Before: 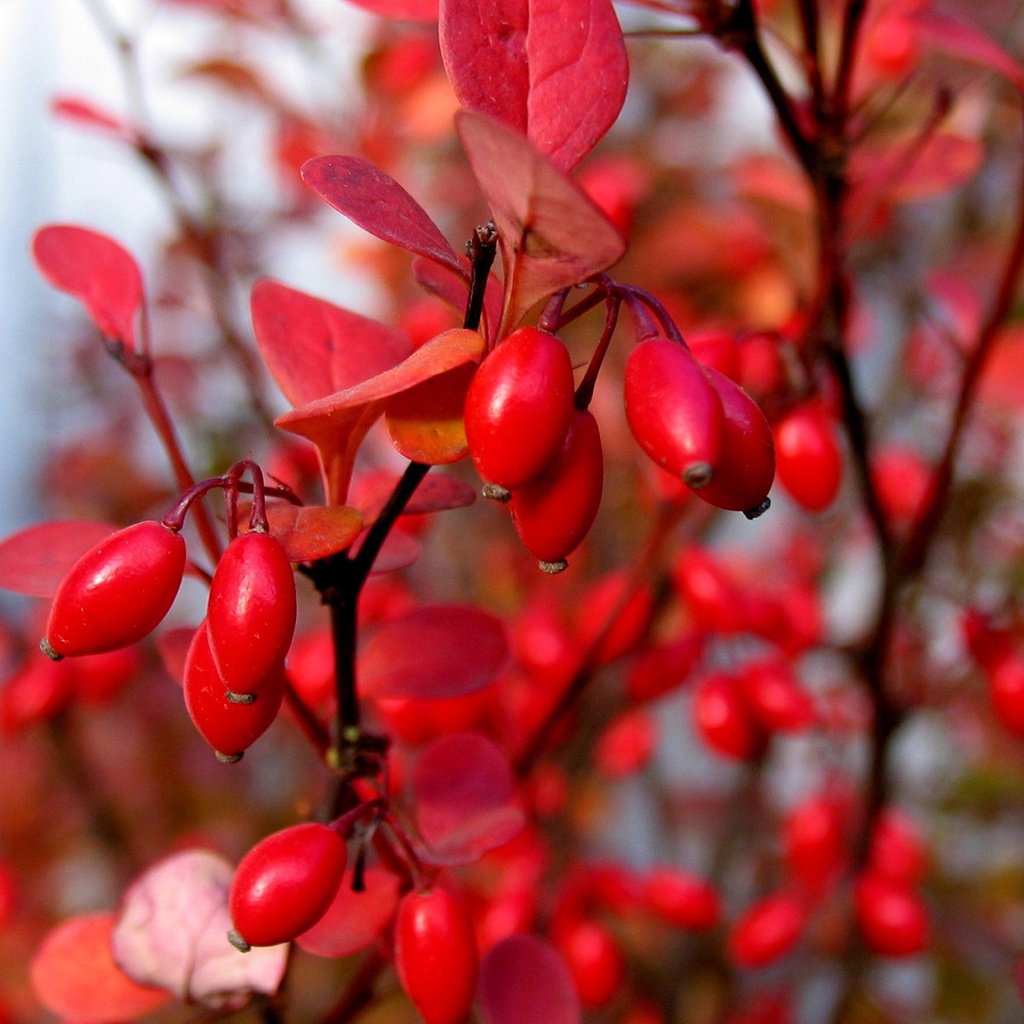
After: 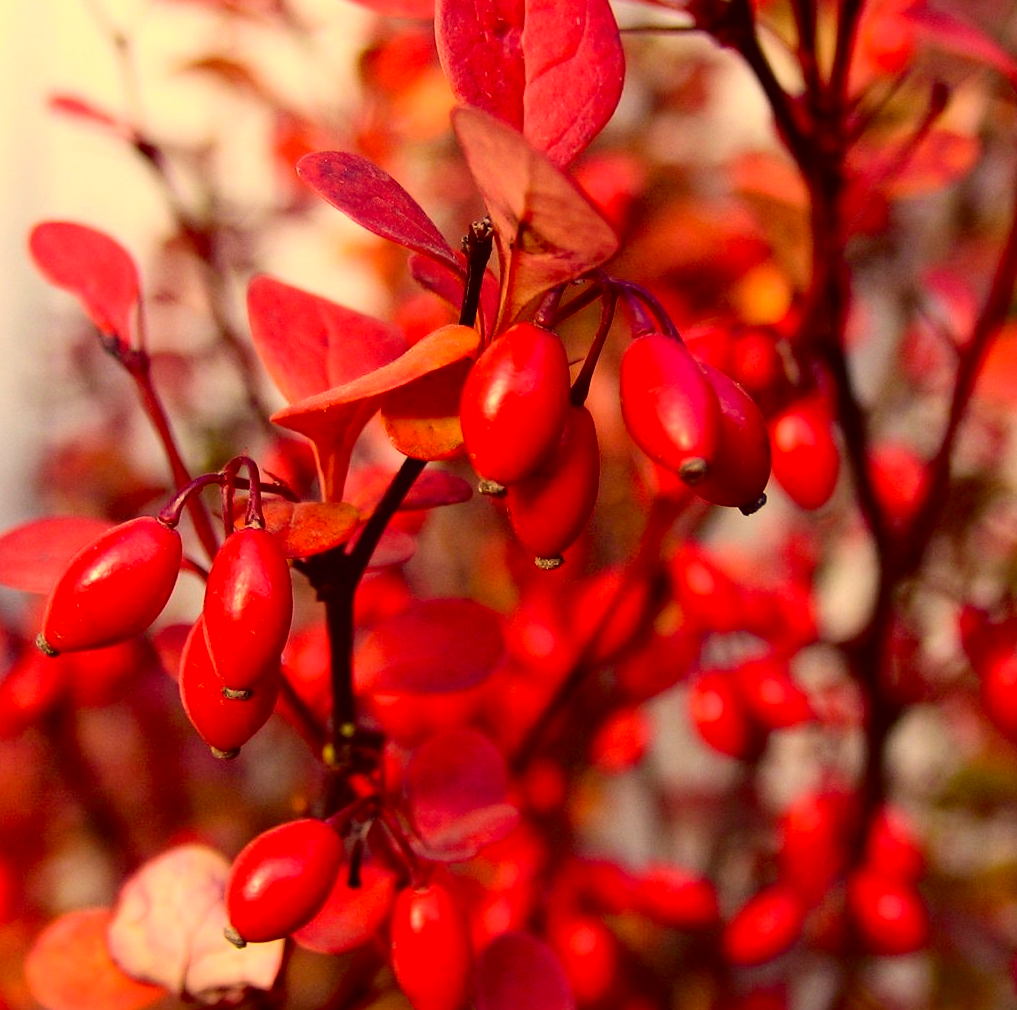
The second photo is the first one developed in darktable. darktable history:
tone curve: curves: ch0 [(0, 0) (0.003, 0.031) (0.011, 0.033) (0.025, 0.036) (0.044, 0.045) (0.069, 0.06) (0.1, 0.079) (0.136, 0.109) (0.177, 0.15) (0.224, 0.192) (0.277, 0.262) (0.335, 0.347) (0.399, 0.433) (0.468, 0.528) (0.543, 0.624) (0.623, 0.705) (0.709, 0.788) (0.801, 0.865) (0.898, 0.933) (1, 1)], color space Lab, independent channels, preserve colors none
crop: left 0.485%, top 0.481%, right 0.157%, bottom 0.81%
color correction: highlights a* 9.79, highlights b* 39.13, shadows a* 14.45, shadows b* 3.31
